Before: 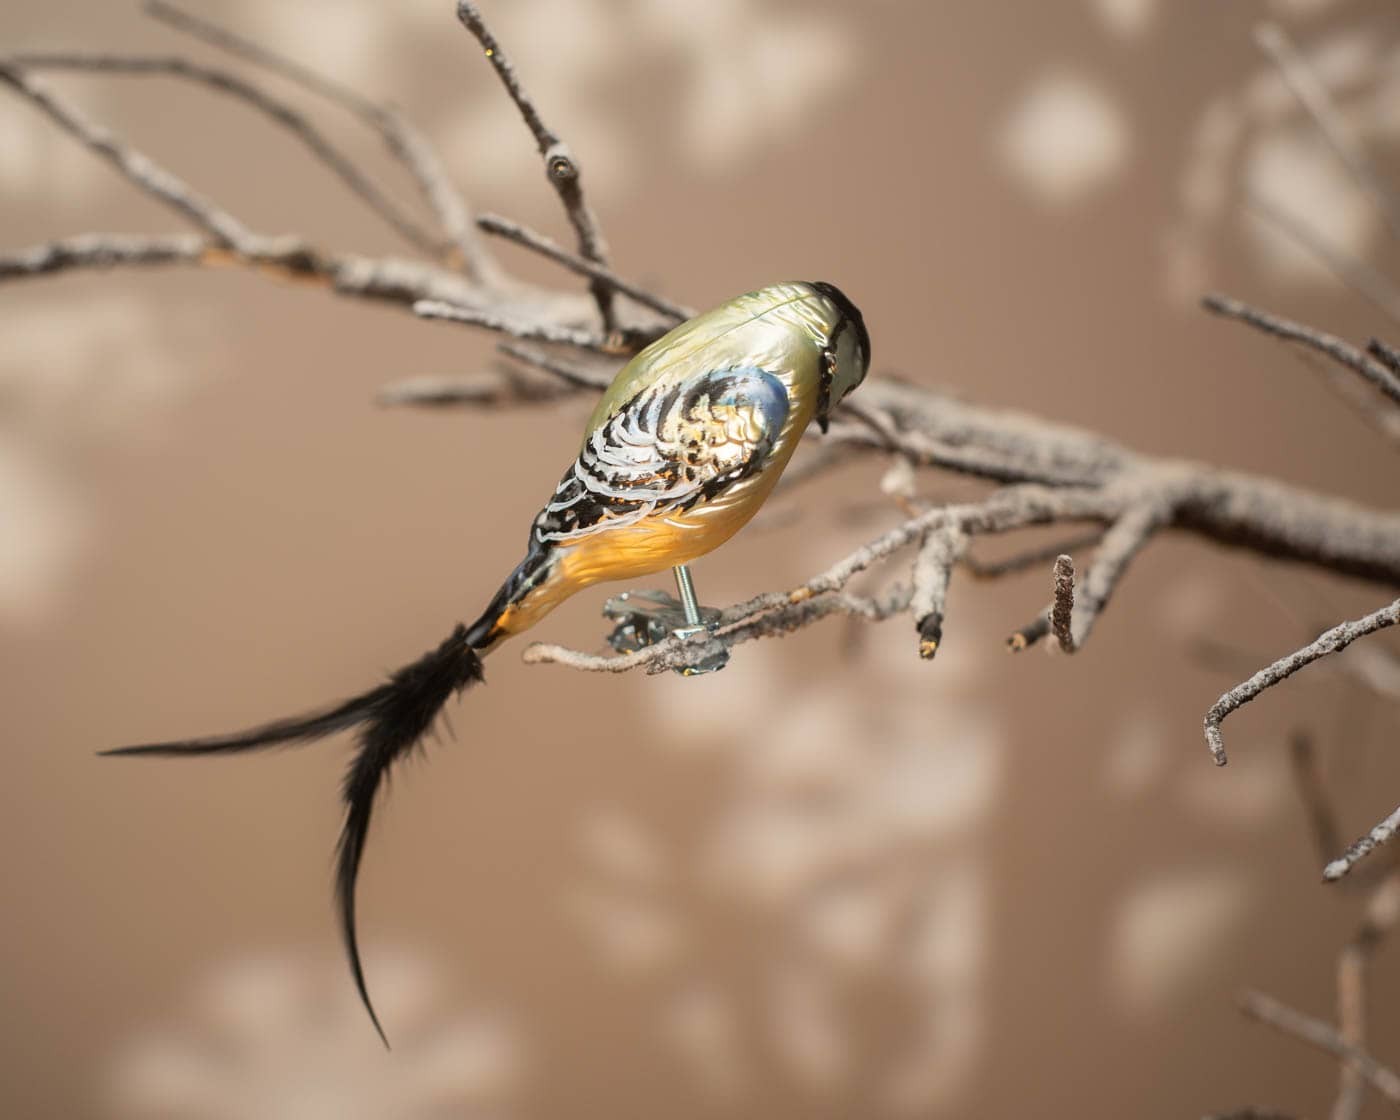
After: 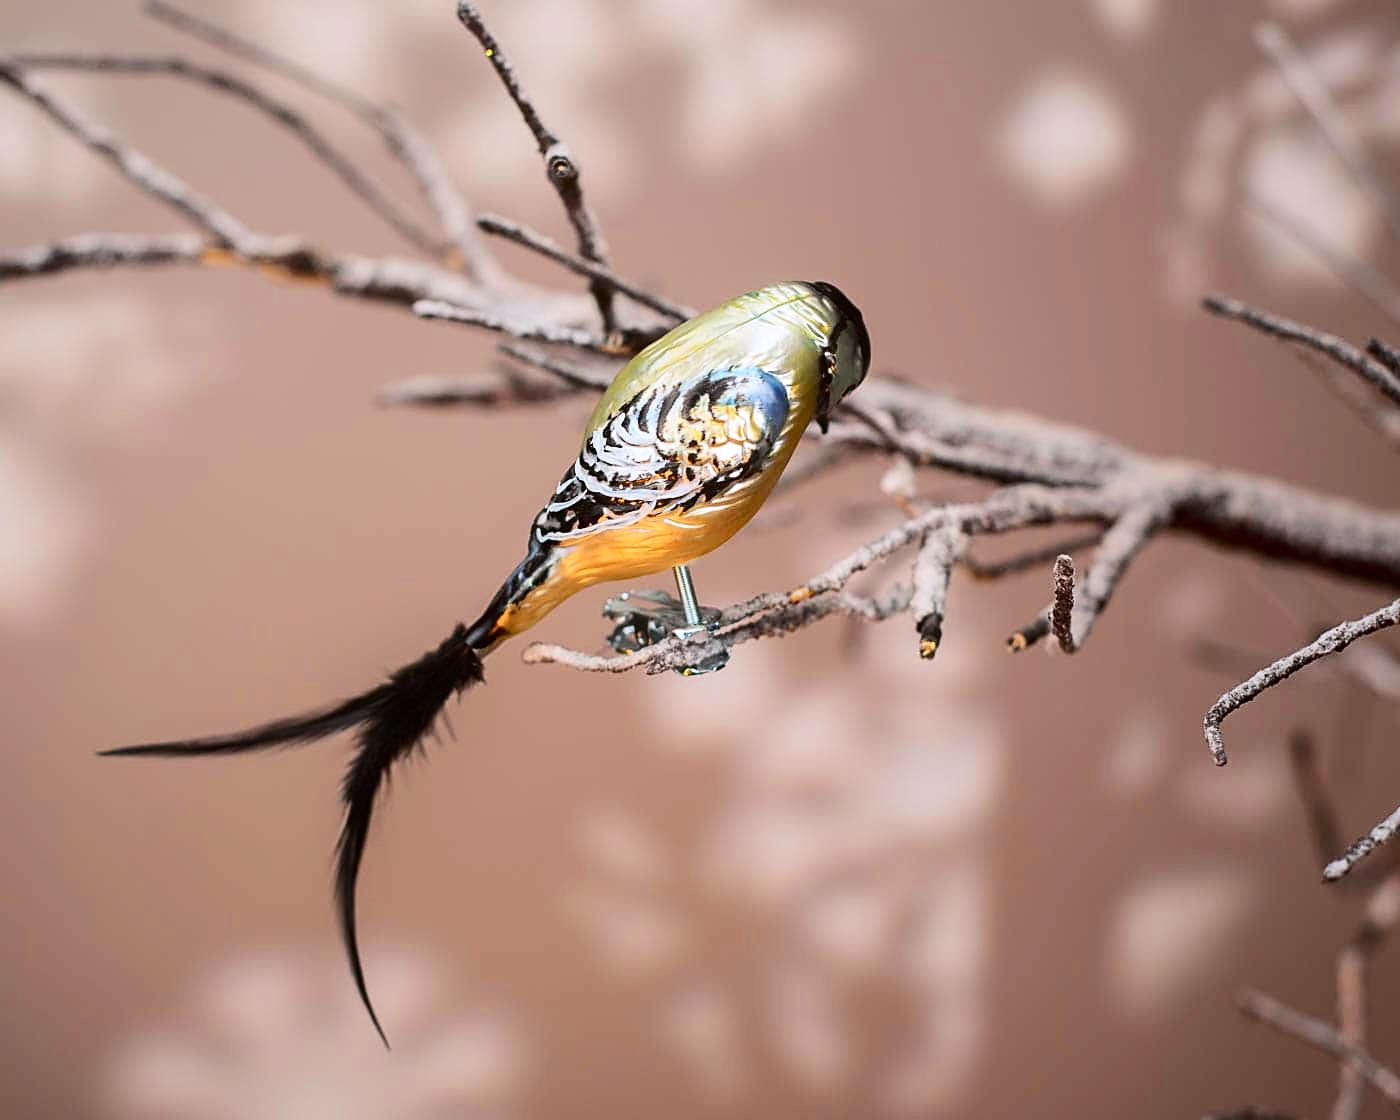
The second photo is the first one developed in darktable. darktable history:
sharpen: on, module defaults
color calibration: illuminant as shot in camera, x 0.358, y 0.373, temperature 4628.91 K
color zones: curves: ch0 [(0.068, 0.464) (0.25, 0.5) (0.48, 0.508) (0.75, 0.536) (0.886, 0.476) (0.967, 0.456)]; ch1 [(0.066, 0.456) (0.25, 0.5) (0.616, 0.508) (0.746, 0.56) (0.934, 0.444)]
tone curve: curves: ch0 [(0, 0) (0.126, 0.061) (0.338, 0.285) (0.494, 0.518) (0.703, 0.762) (1, 1)]; ch1 [(0, 0) (0.389, 0.313) (0.457, 0.442) (0.5, 0.501) (0.55, 0.578) (1, 1)]; ch2 [(0, 0) (0.44, 0.424) (0.501, 0.499) (0.557, 0.564) (0.613, 0.67) (0.707, 0.746) (1, 1)], color space Lab, independent channels, preserve colors none
